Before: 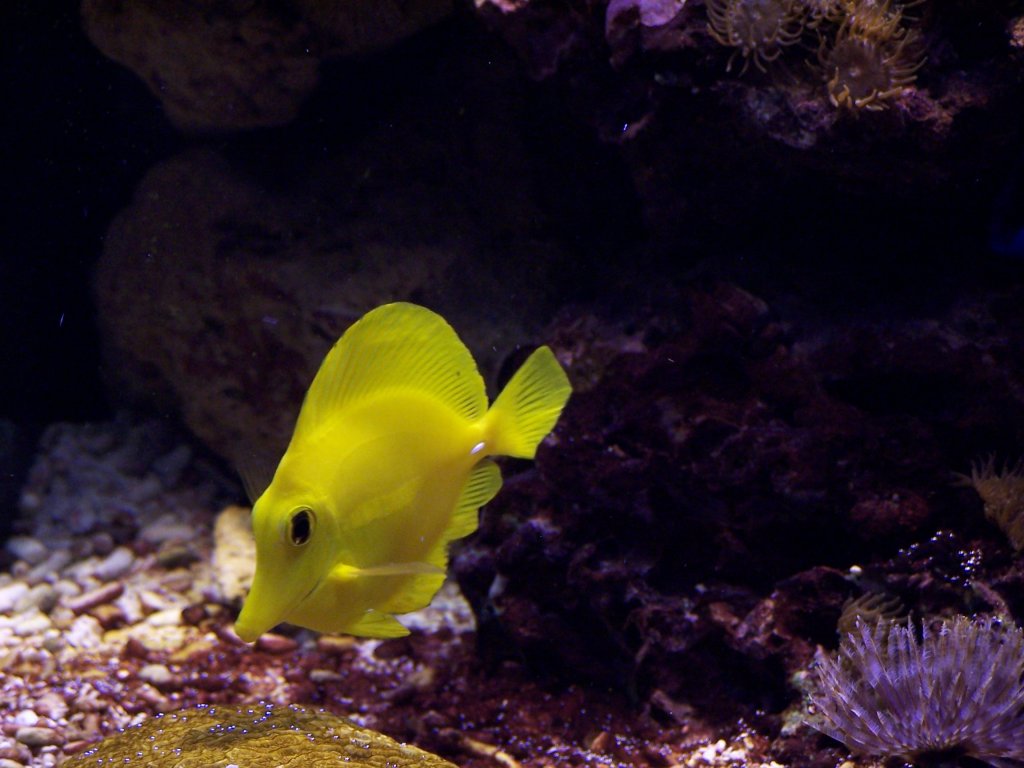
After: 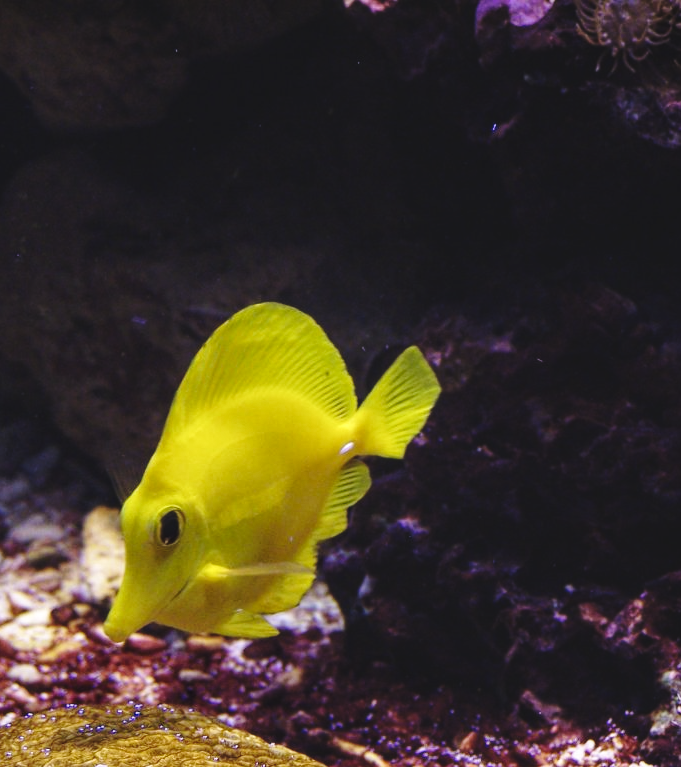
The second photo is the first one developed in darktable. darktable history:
exposure: black level correction -0.015, exposure -0.524 EV, compensate highlight preservation false
local contrast: highlights 98%, shadows 90%, detail 160%, midtone range 0.2
base curve: curves: ch0 [(0, 0) (0.028, 0.03) (0.121, 0.232) (0.46, 0.748) (0.859, 0.968) (1, 1)], preserve colors none
crop and rotate: left 12.813%, right 20.611%
